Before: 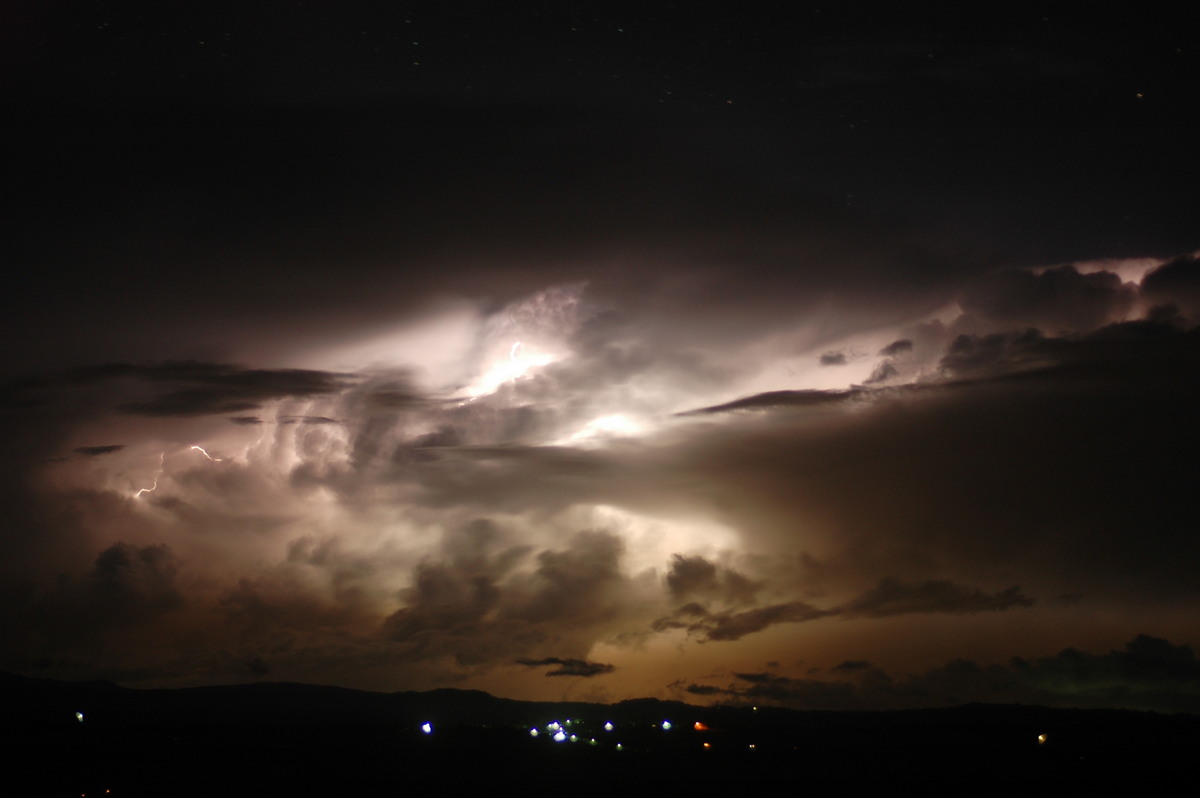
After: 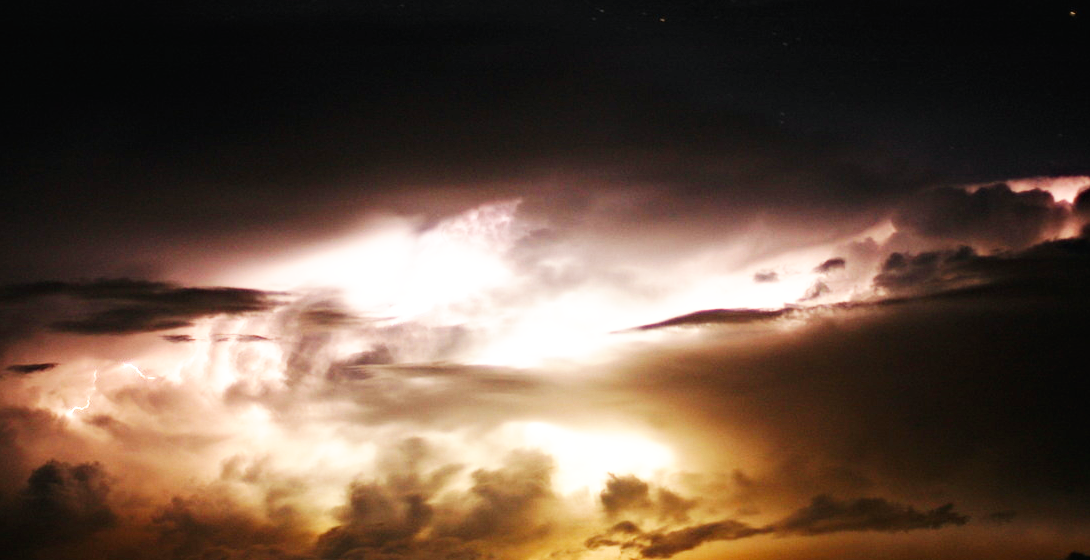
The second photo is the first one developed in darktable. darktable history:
base curve: curves: ch0 [(0, 0) (0.007, 0.004) (0.027, 0.03) (0.046, 0.07) (0.207, 0.54) (0.442, 0.872) (0.673, 0.972) (1, 1)], preserve colors none
crop: left 5.596%, top 10.314%, right 3.534%, bottom 19.395%
haze removal: compatibility mode true, adaptive false
exposure: exposure 0.74 EV, compensate highlight preservation false
